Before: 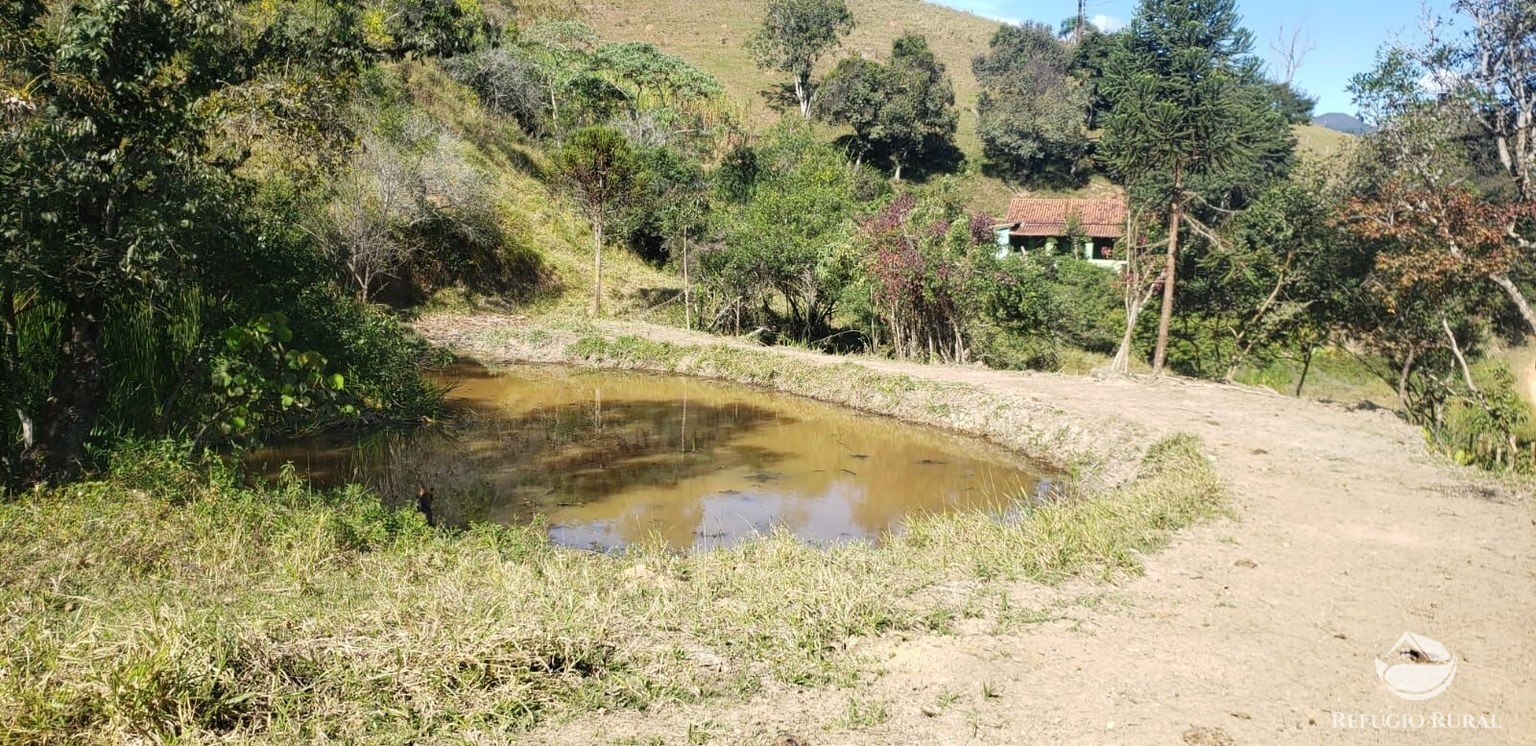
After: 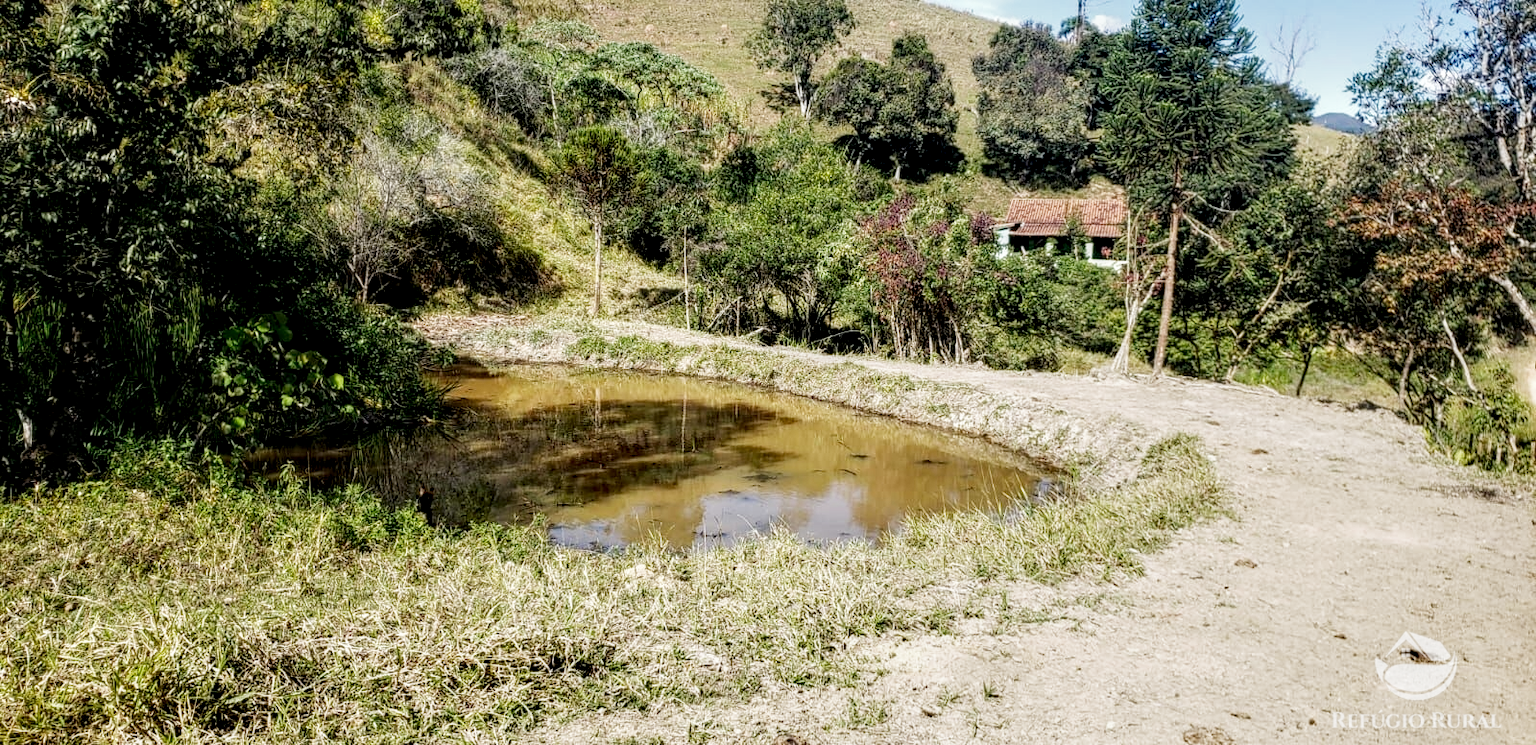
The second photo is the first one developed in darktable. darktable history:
filmic rgb: middle gray luminance 21.75%, black relative exposure -14.09 EV, white relative exposure 2.96 EV, target black luminance 0%, hardness 8.79, latitude 60.18%, contrast 1.211, highlights saturation mix 3.71%, shadows ↔ highlights balance 41.35%, preserve chrominance no, color science v3 (2019), use custom middle-gray values true
local contrast: detail 150%
